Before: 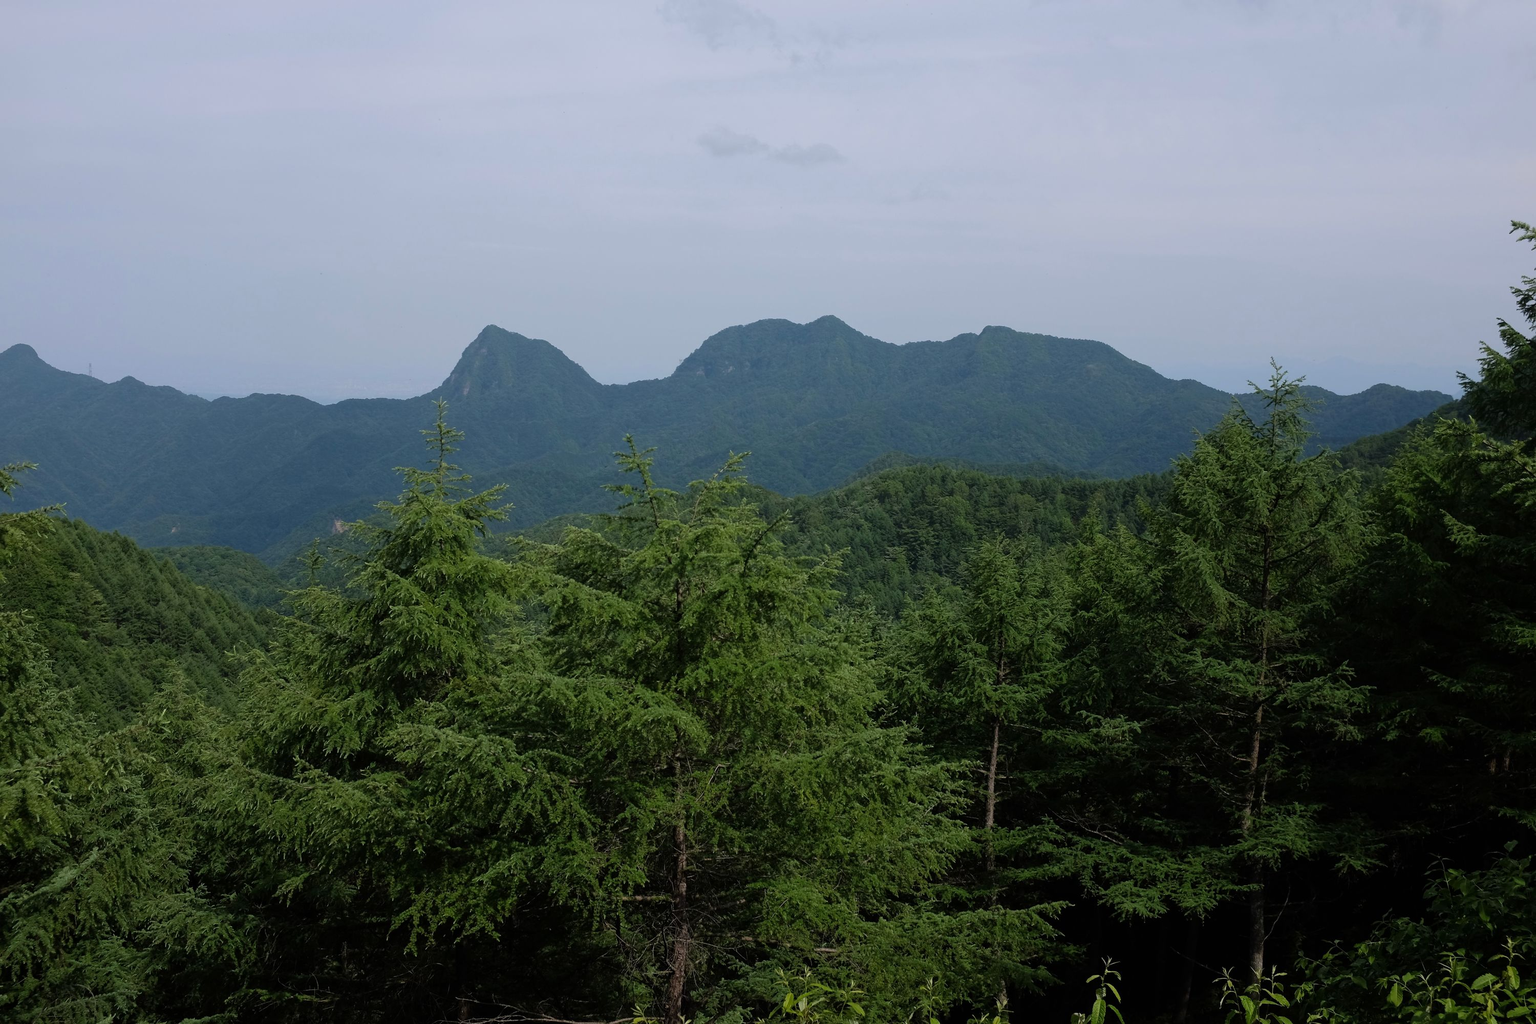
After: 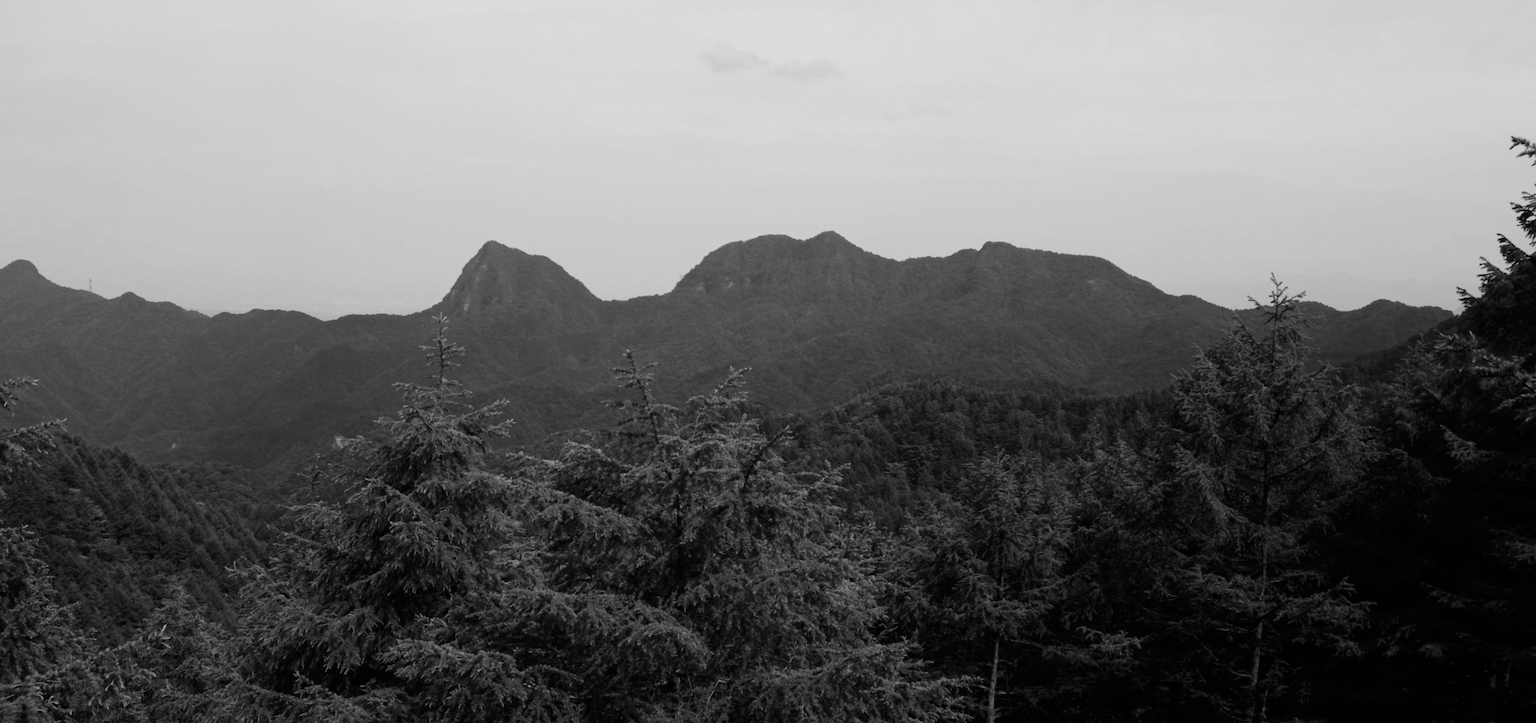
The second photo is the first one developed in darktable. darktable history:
crop and rotate: top 8.293%, bottom 20.996%
white balance: red 1.004, blue 1.024
lowpass: radius 0.76, contrast 1.56, saturation 0, unbound 0
